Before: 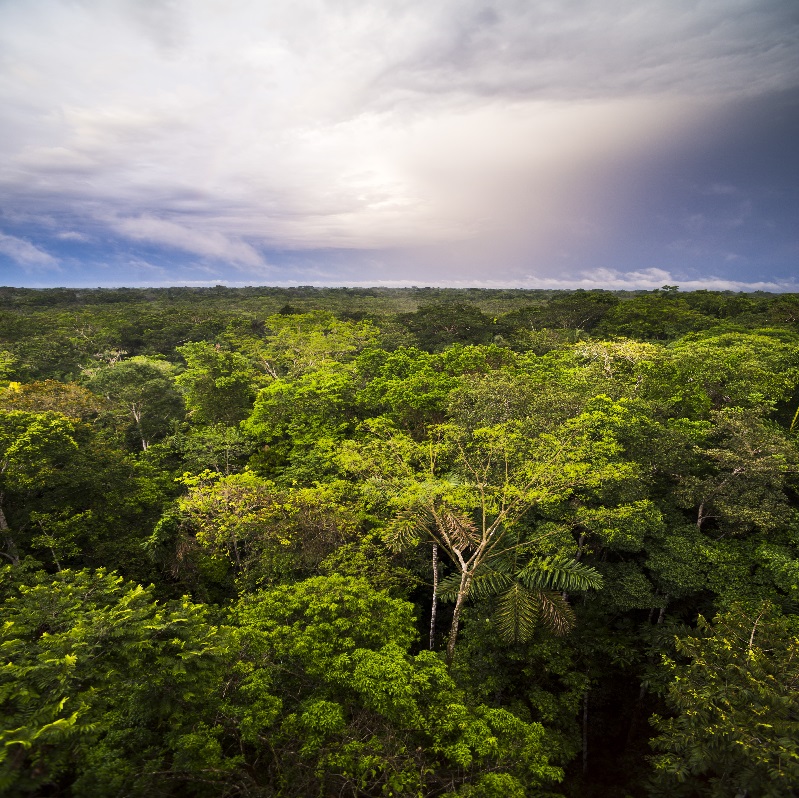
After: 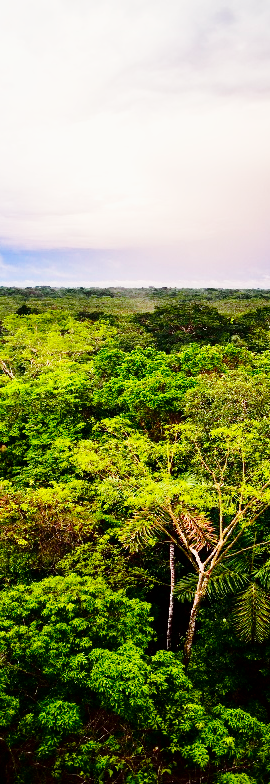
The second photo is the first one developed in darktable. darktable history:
crop: left 32.92%, right 33.23%
tone curve: curves: ch0 [(0, 0) (0.068, 0.012) (0.183, 0.089) (0.341, 0.283) (0.547, 0.532) (0.828, 0.815) (1, 0.983)]; ch1 [(0, 0) (0.23, 0.166) (0.34, 0.308) (0.371, 0.337) (0.429, 0.411) (0.477, 0.462) (0.499, 0.498) (0.529, 0.537) (0.559, 0.582) (0.743, 0.798) (1, 1)]; ch2 [(0, 0) (0.431, 0.414) (0.498, 0.503) (0.524, 0.528) (0.568, 0.546) (0.6, 0.597) (0.634, 0.645) (0.728, 0.742) (1, 1)], color space Lab, independent channels, preserve colors none
base curve: curves: ch0 [(0, 0) (0.036, 0.037) (0.121, 0.228) (0.46, 0.76) (0.859, 0.983) (1, 1)], preserve colors none
